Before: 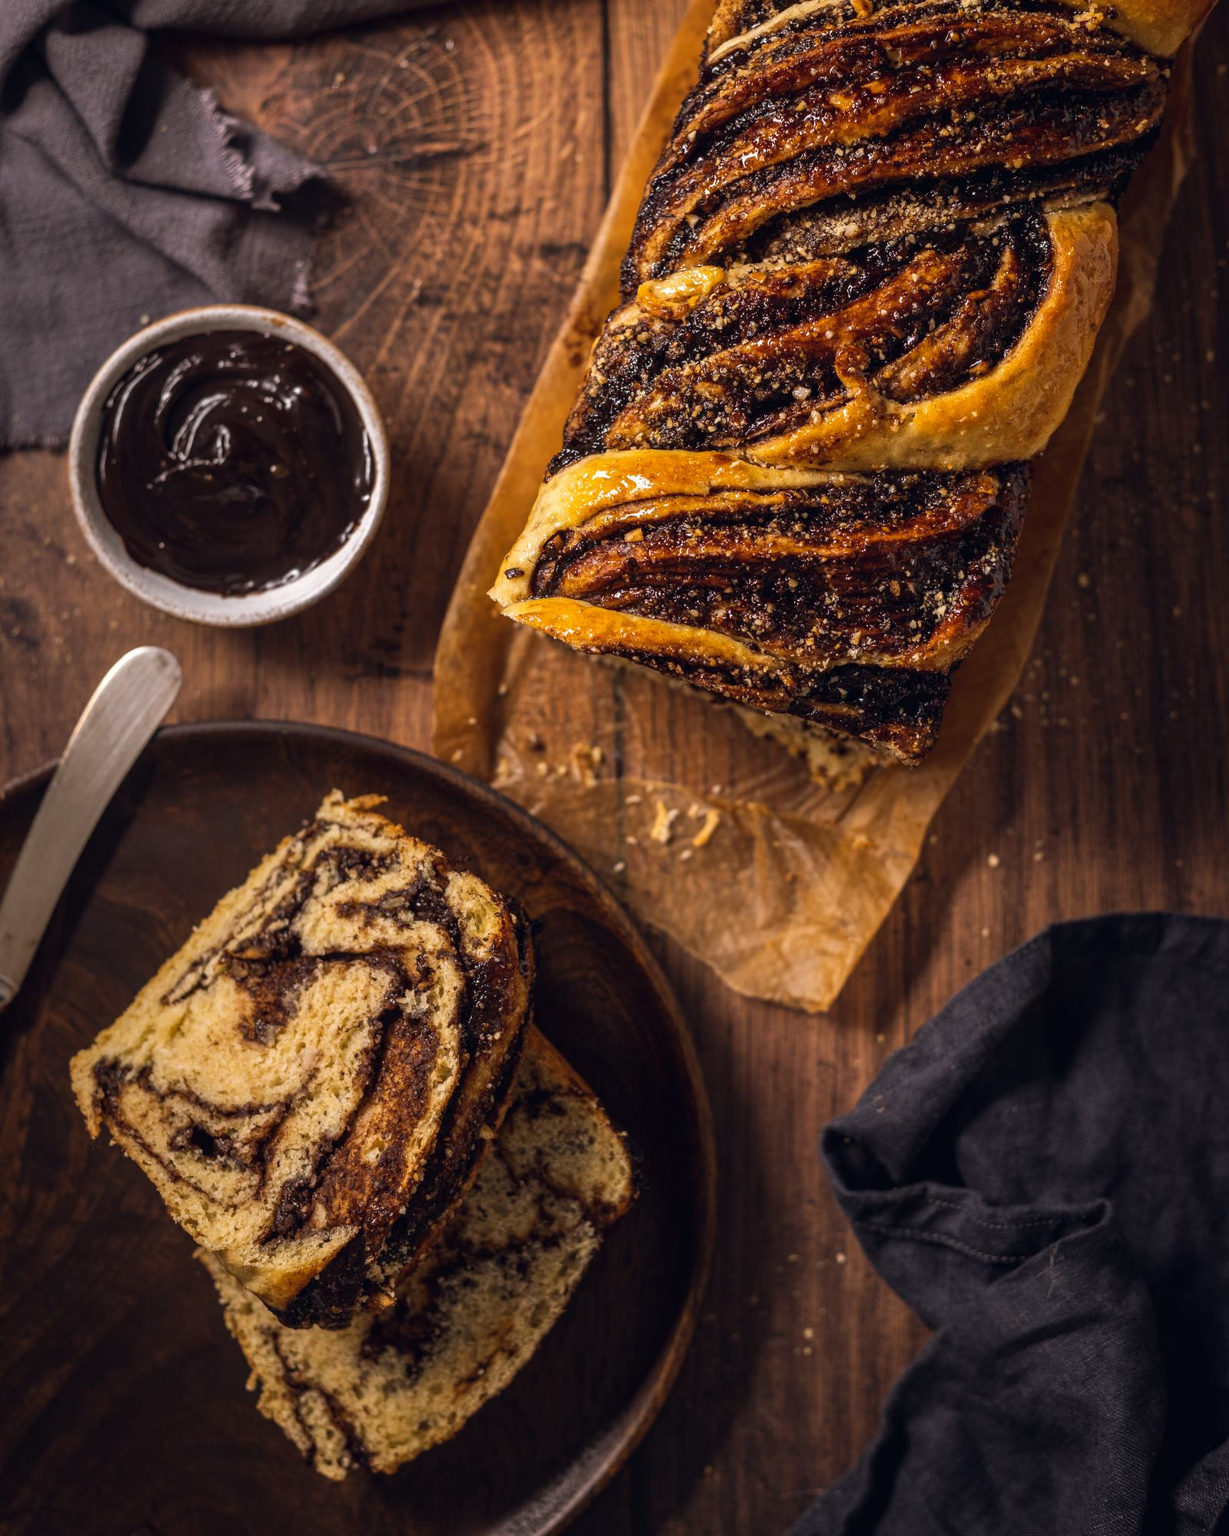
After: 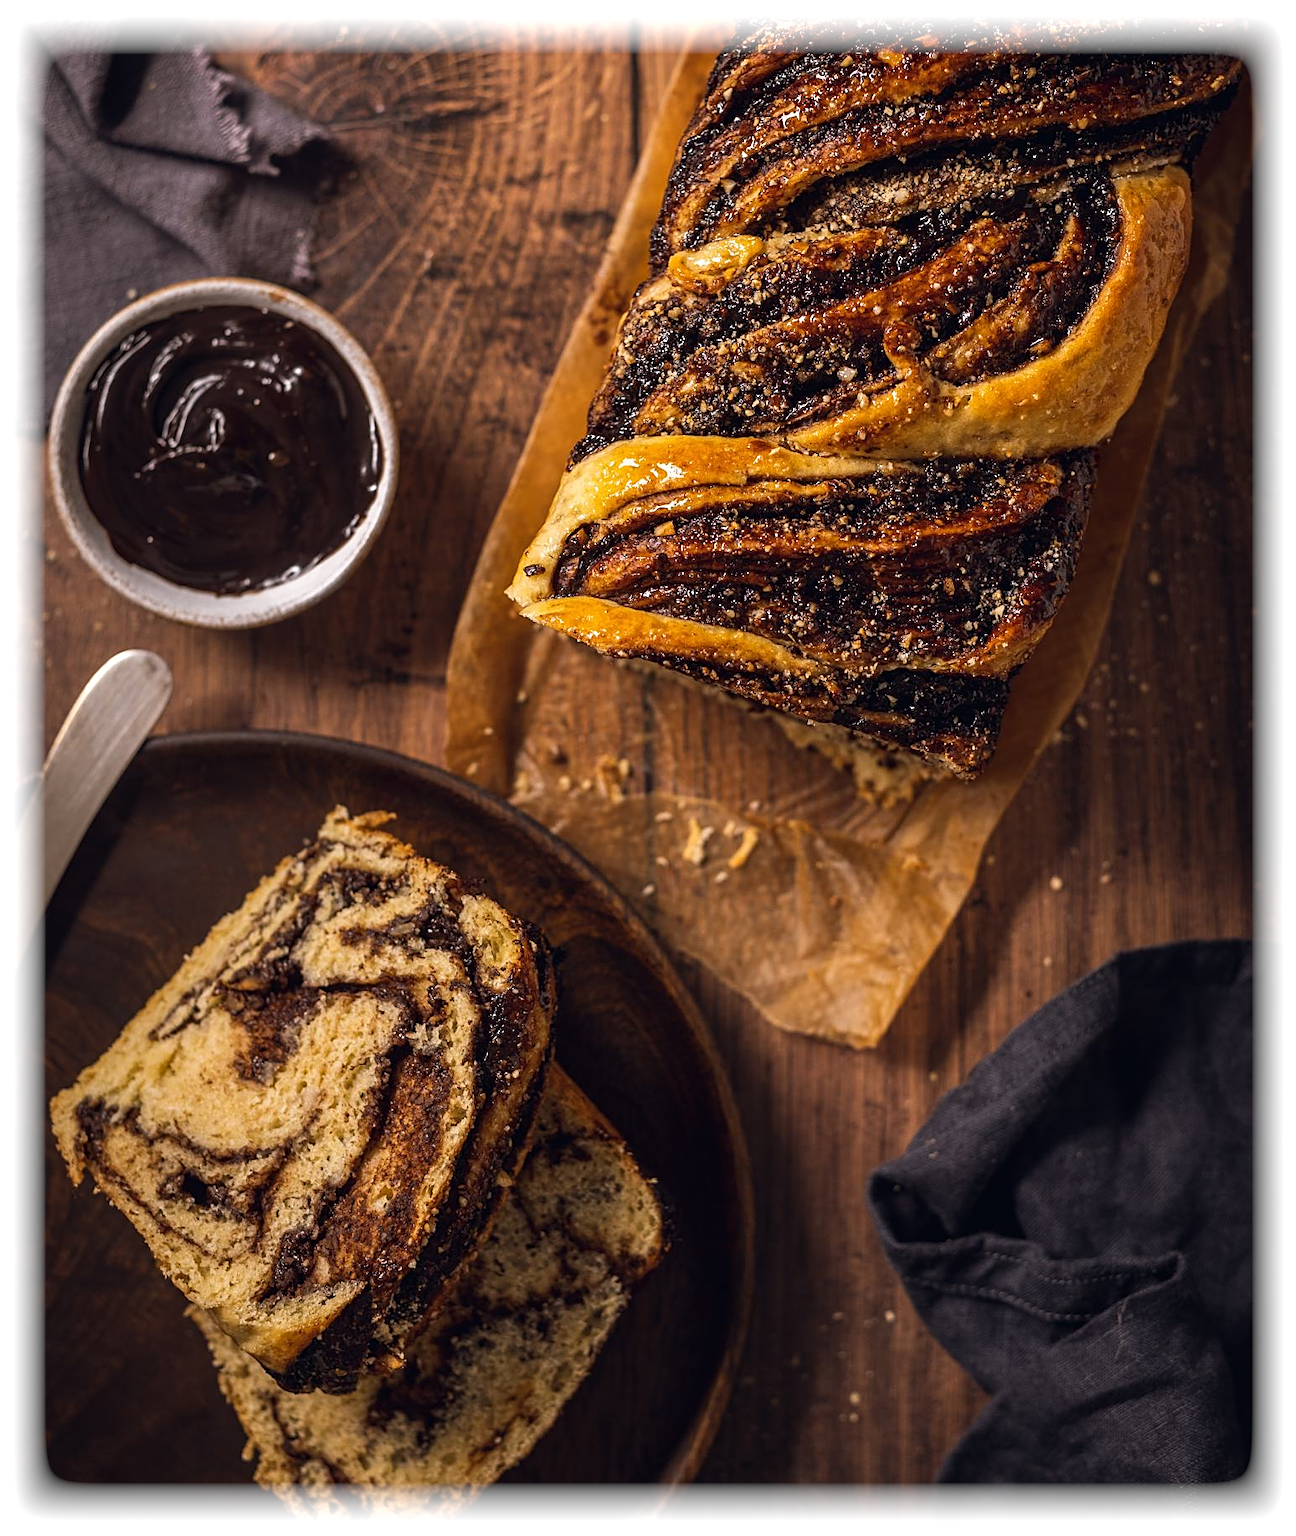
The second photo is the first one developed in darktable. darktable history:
vignetting: fall-off start 93%, fall-off radius 5%, brightness 1, saturation -0.49, automatic ratio true, width/height ratio 1.332, shape 0.04, unbound false
sharpen: on, module defaults
crop: left 1.964%, top 3.251%, right 1.122%, bottom 4.933%
